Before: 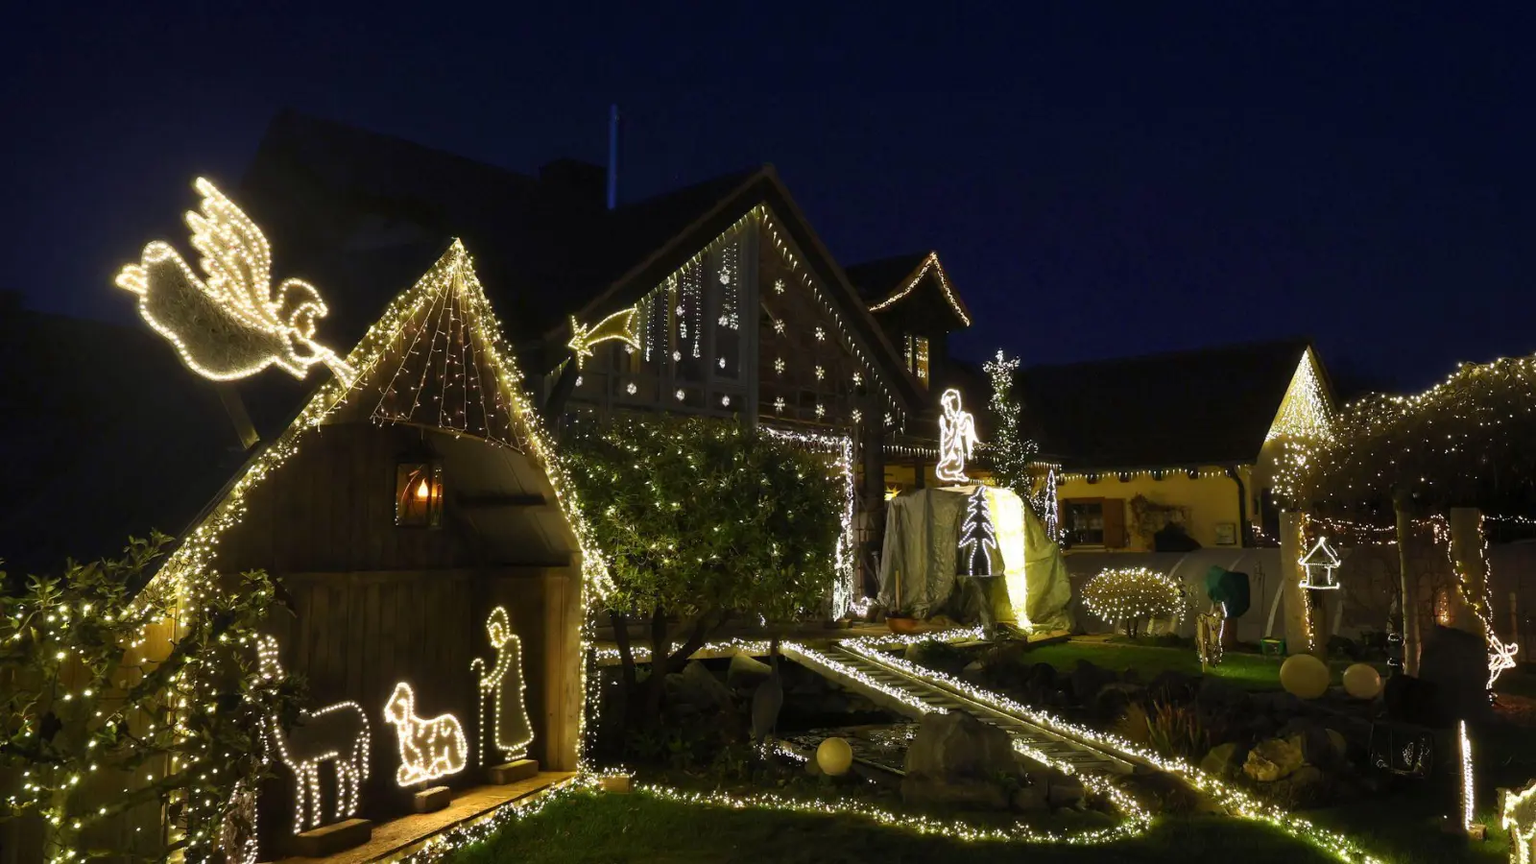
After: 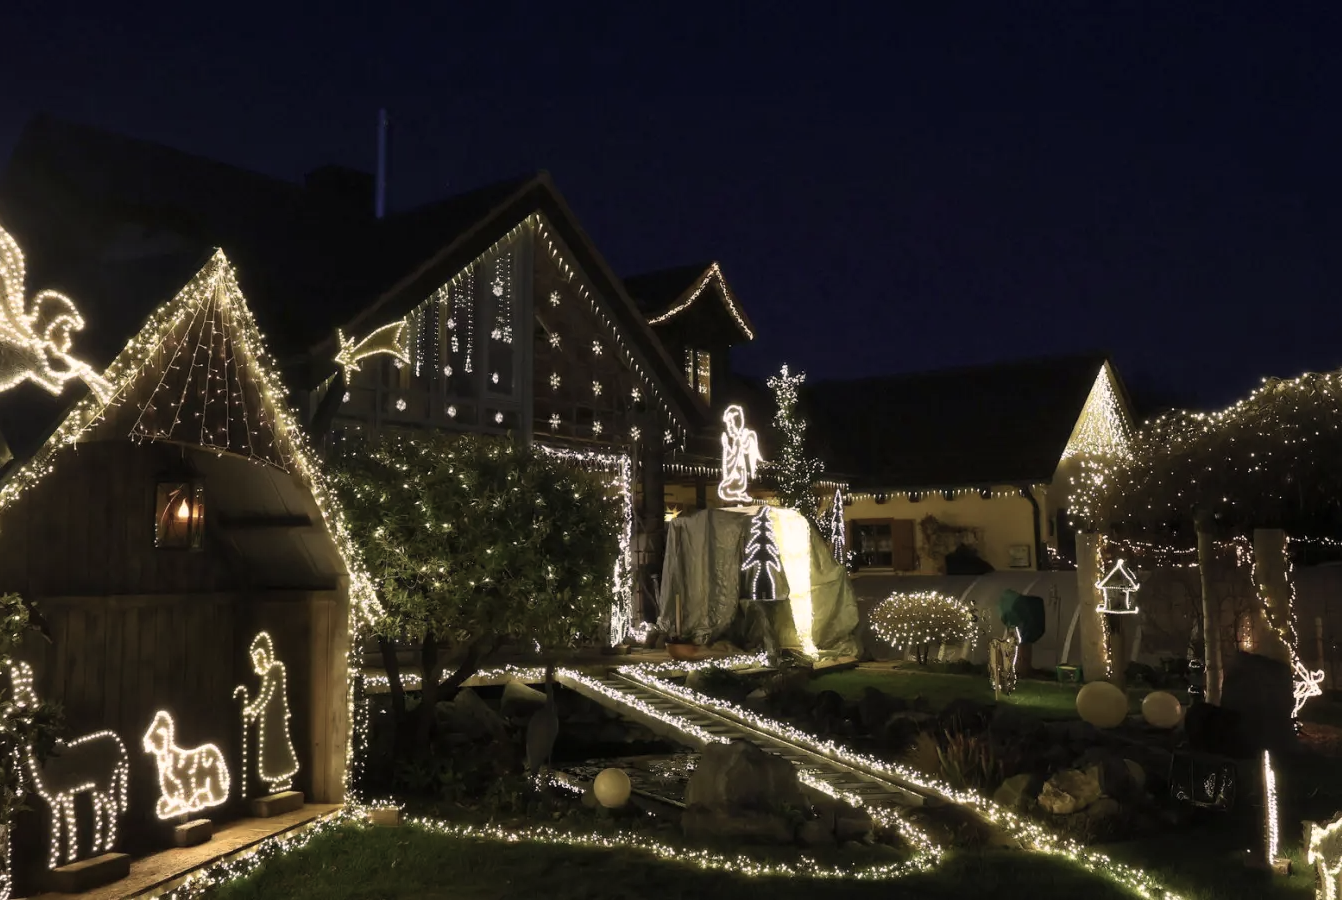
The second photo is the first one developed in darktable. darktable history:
crop: left 16.068%
color correction: highlights a* 5.6, highlights b* 5.17, saturation 0.625
